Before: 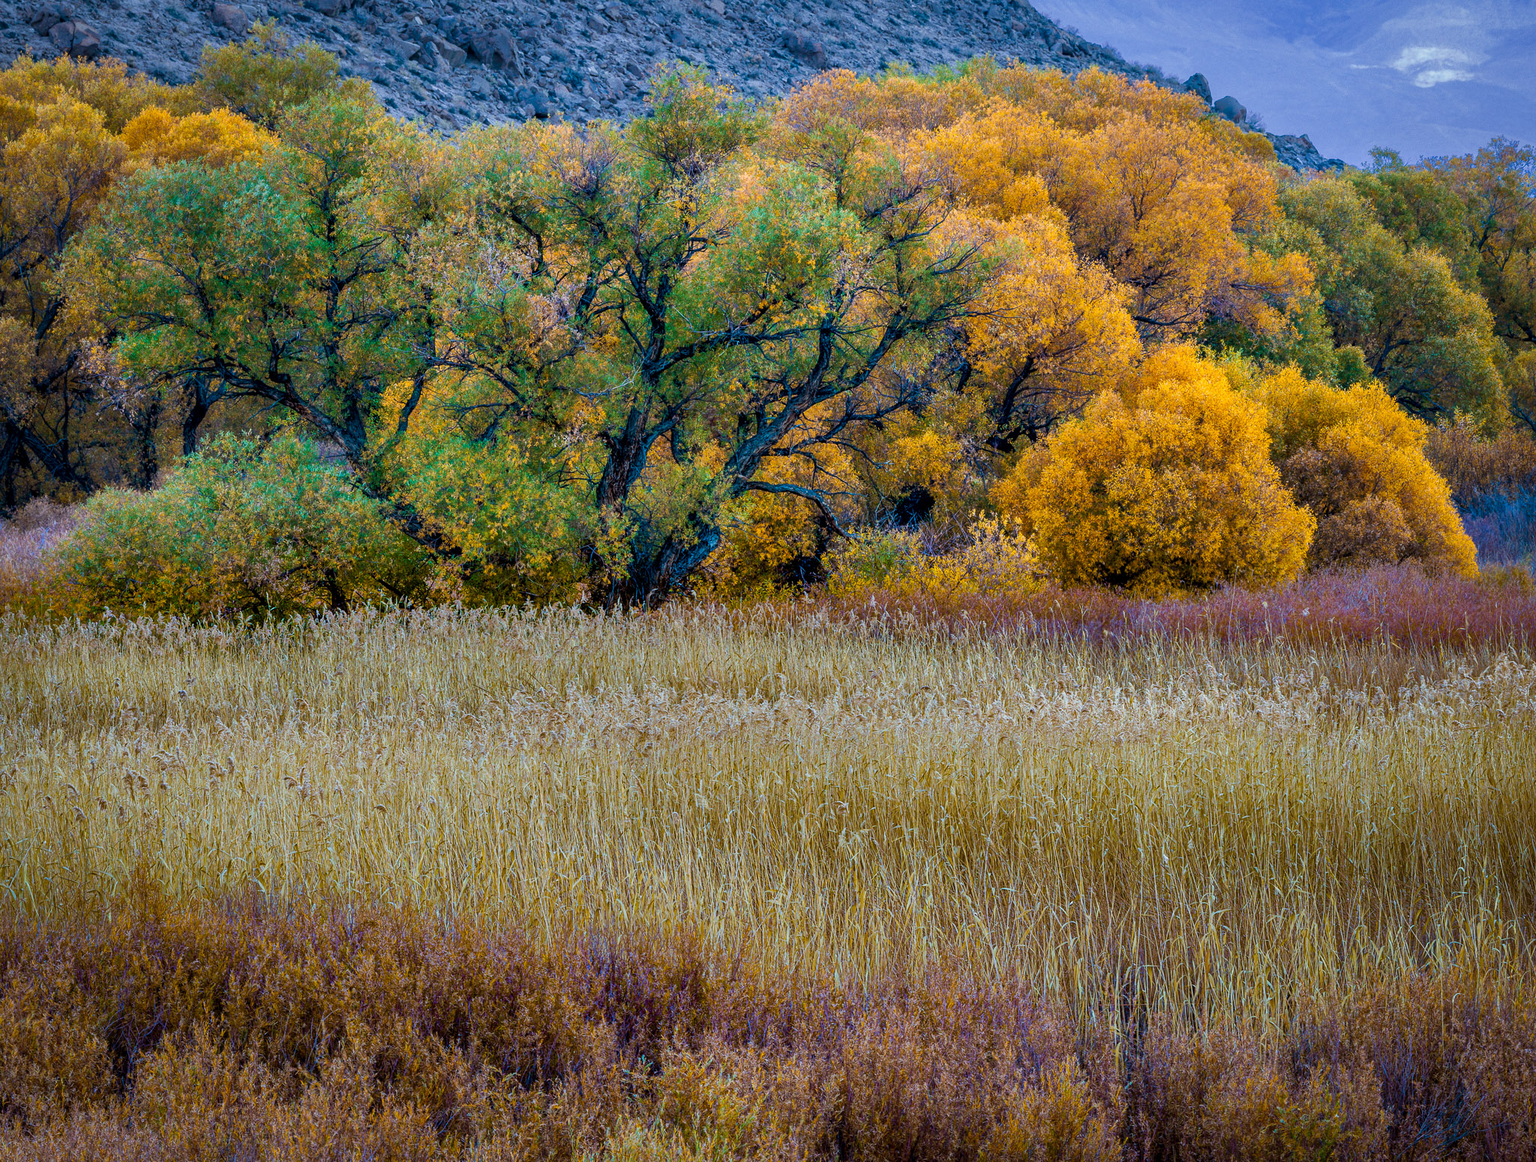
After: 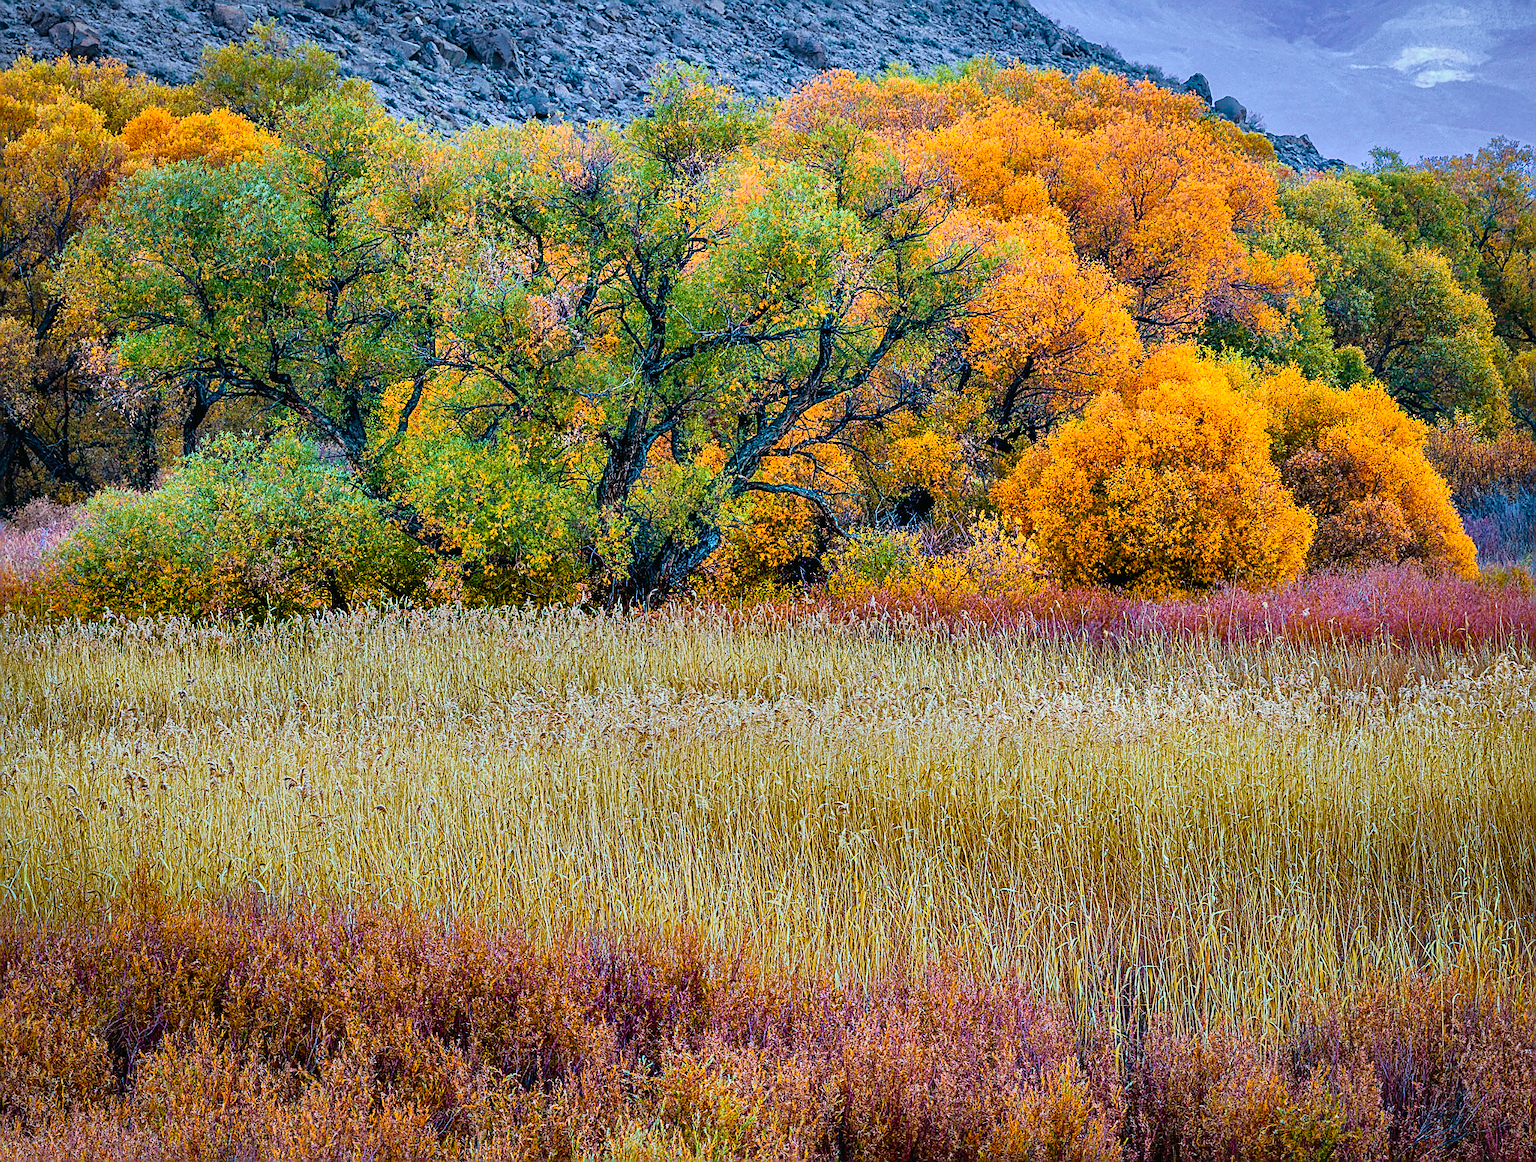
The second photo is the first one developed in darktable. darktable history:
shadows and highlights: radius 118.69, shadows 42.21, highlights -61.56, soften with gaussian
sharpen: amount 0.901
tone curve: curves: ch0 [(0, 0.012) (0.144, 0.137) (0.326, 0.386) (0.489, 0.573) (0.656, 0.763) (0.849, 0.902) (1, 0.974)]; ch1 [(0, 0) (0.366, 0.367) (0.475, 0.453) (0.494, 0.493) (0.504, 0.497) (0.544, 0.579) (0.562, 0.619) (0.622, 0.694) (1, 1)]; ch2 [(0, 0) (0.333, 0.346) (0.375, 0.375) (0.424, 0.43) (0.476, 0.492) (0.502, 0.503) (0.533, 0.541) (0.572, 0.615) (0.605, 0.656) (0.641, 0.709) (1, 1)], color space Lab, independent channels, preserve colors none
